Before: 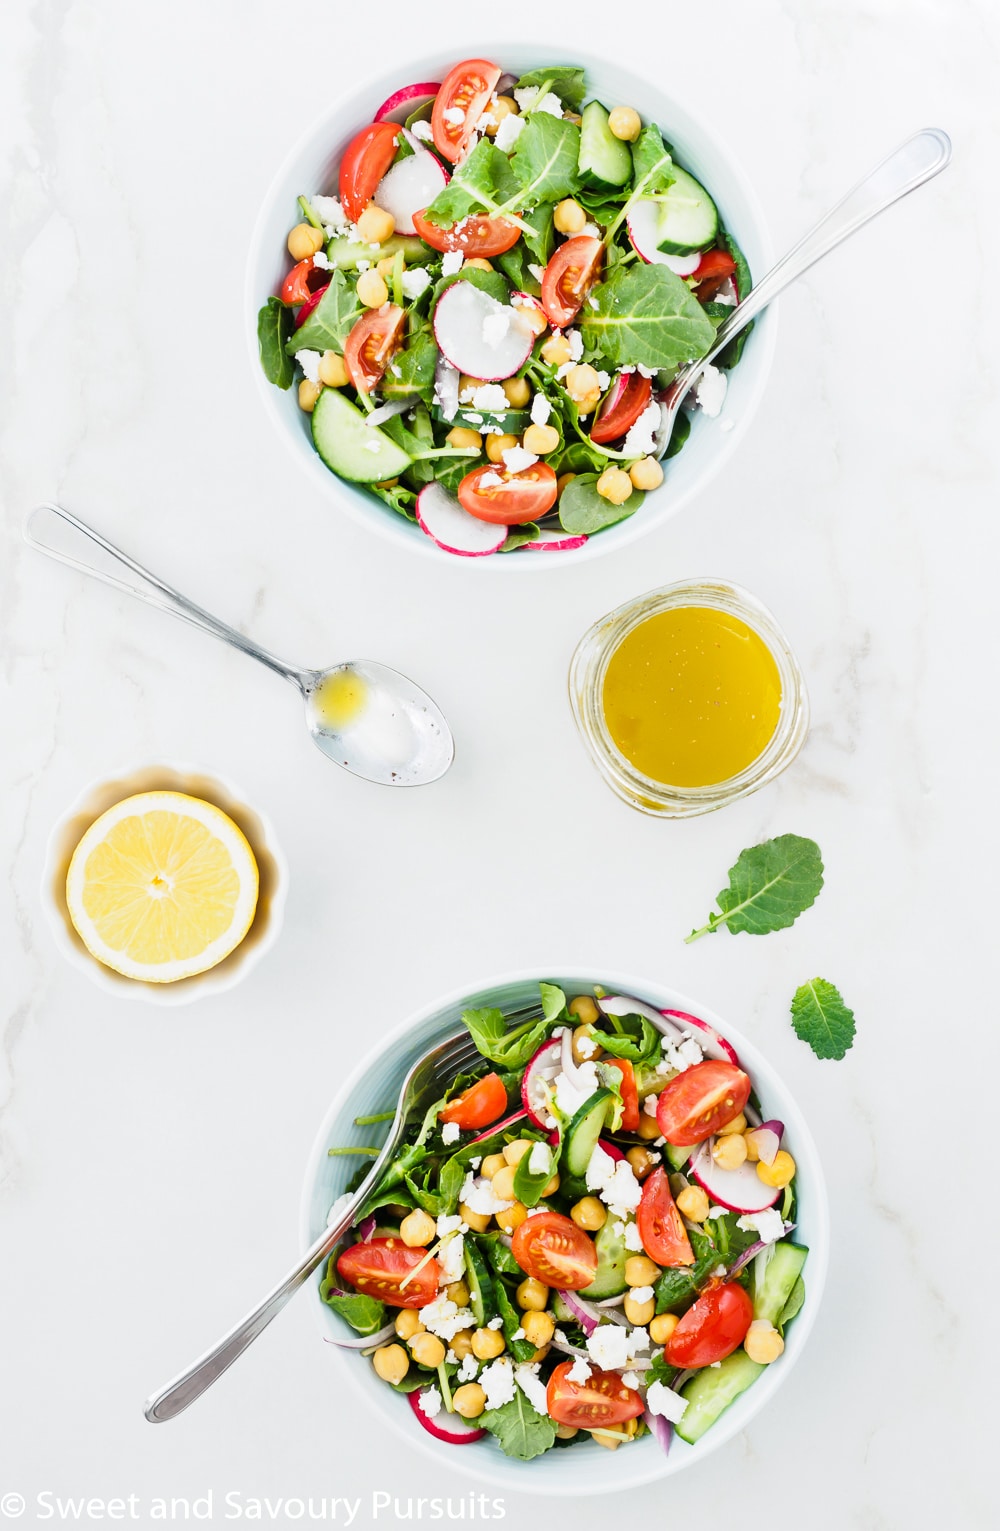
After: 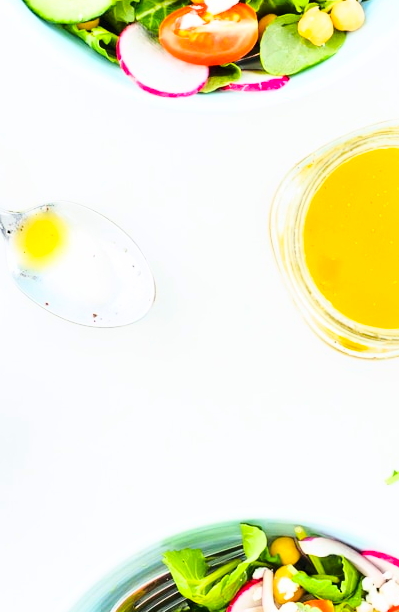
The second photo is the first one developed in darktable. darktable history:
crop: left 30%, top 30%, right 30%, bottom 30%
base curve: curves: ch0 [(0, 0) (0.032, 0.037) (0.105, 0.228) (0.435, 0.76) (0.856, 0.983) (1, 1)]
color balance rgb: perceptual saturation grading › global saturation 20%, global vibrance 20%
